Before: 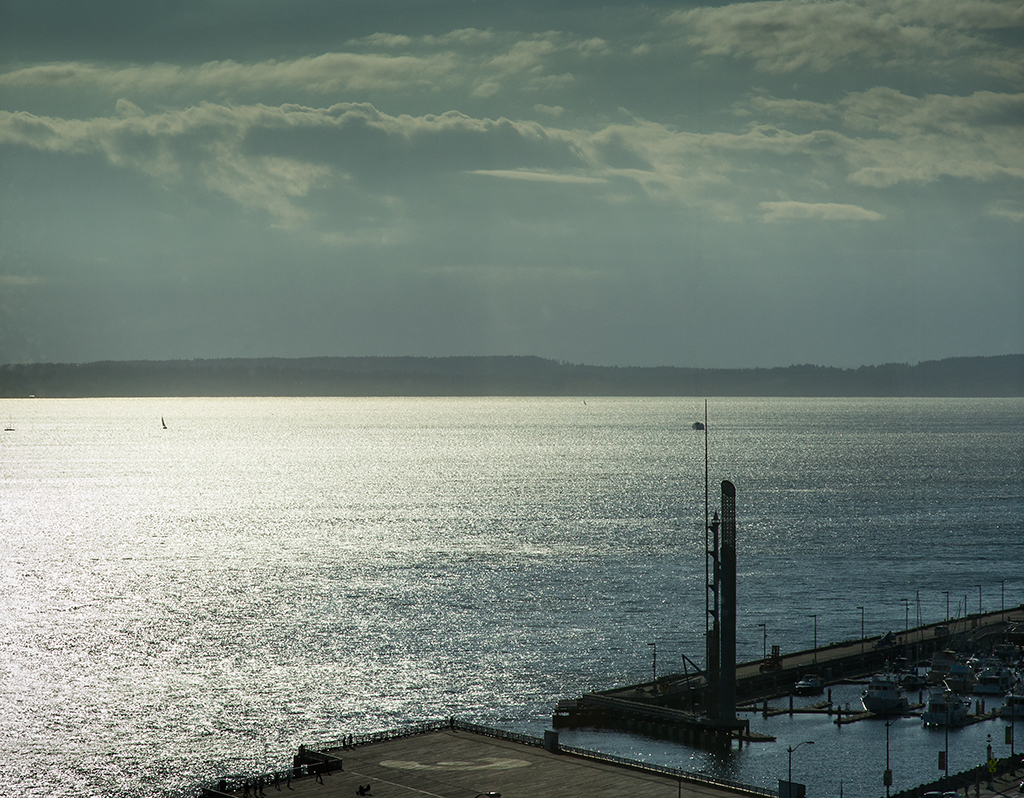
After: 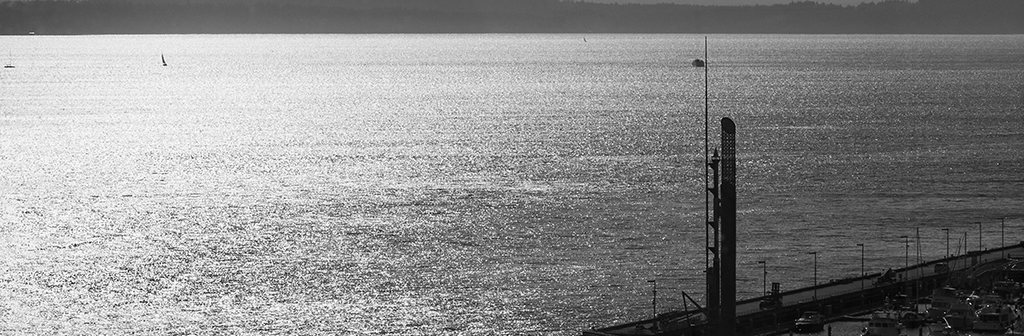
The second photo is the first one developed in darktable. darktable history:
monochrome: a -6.99, b 35.61, size 1.4
crop: top 45.551%, bottom 12.262%
